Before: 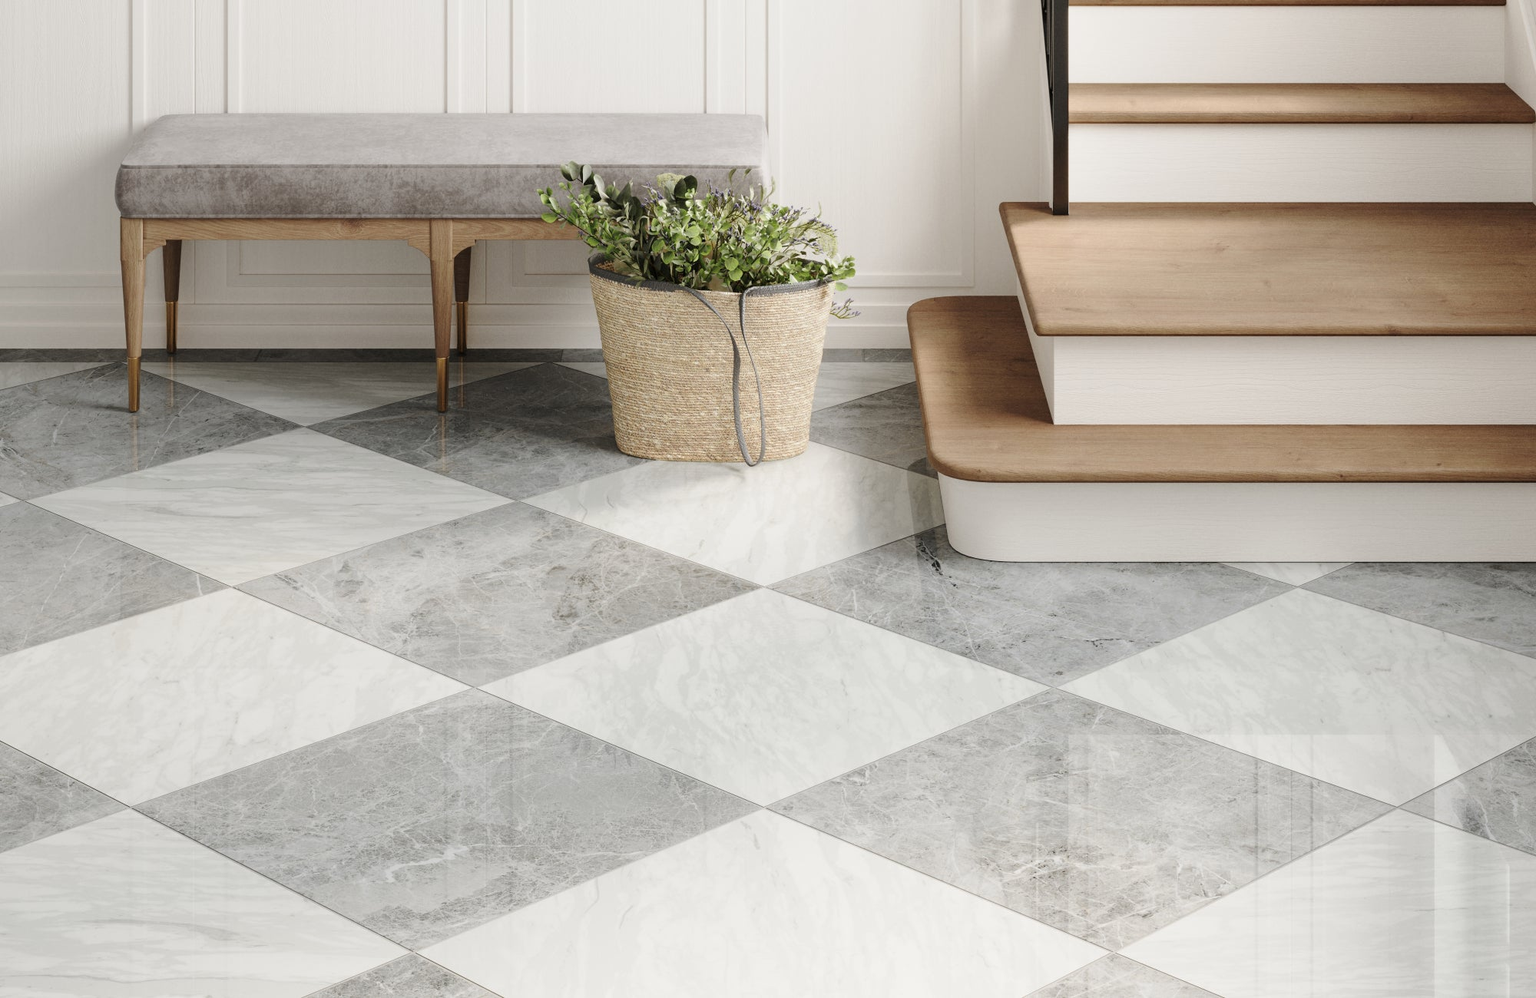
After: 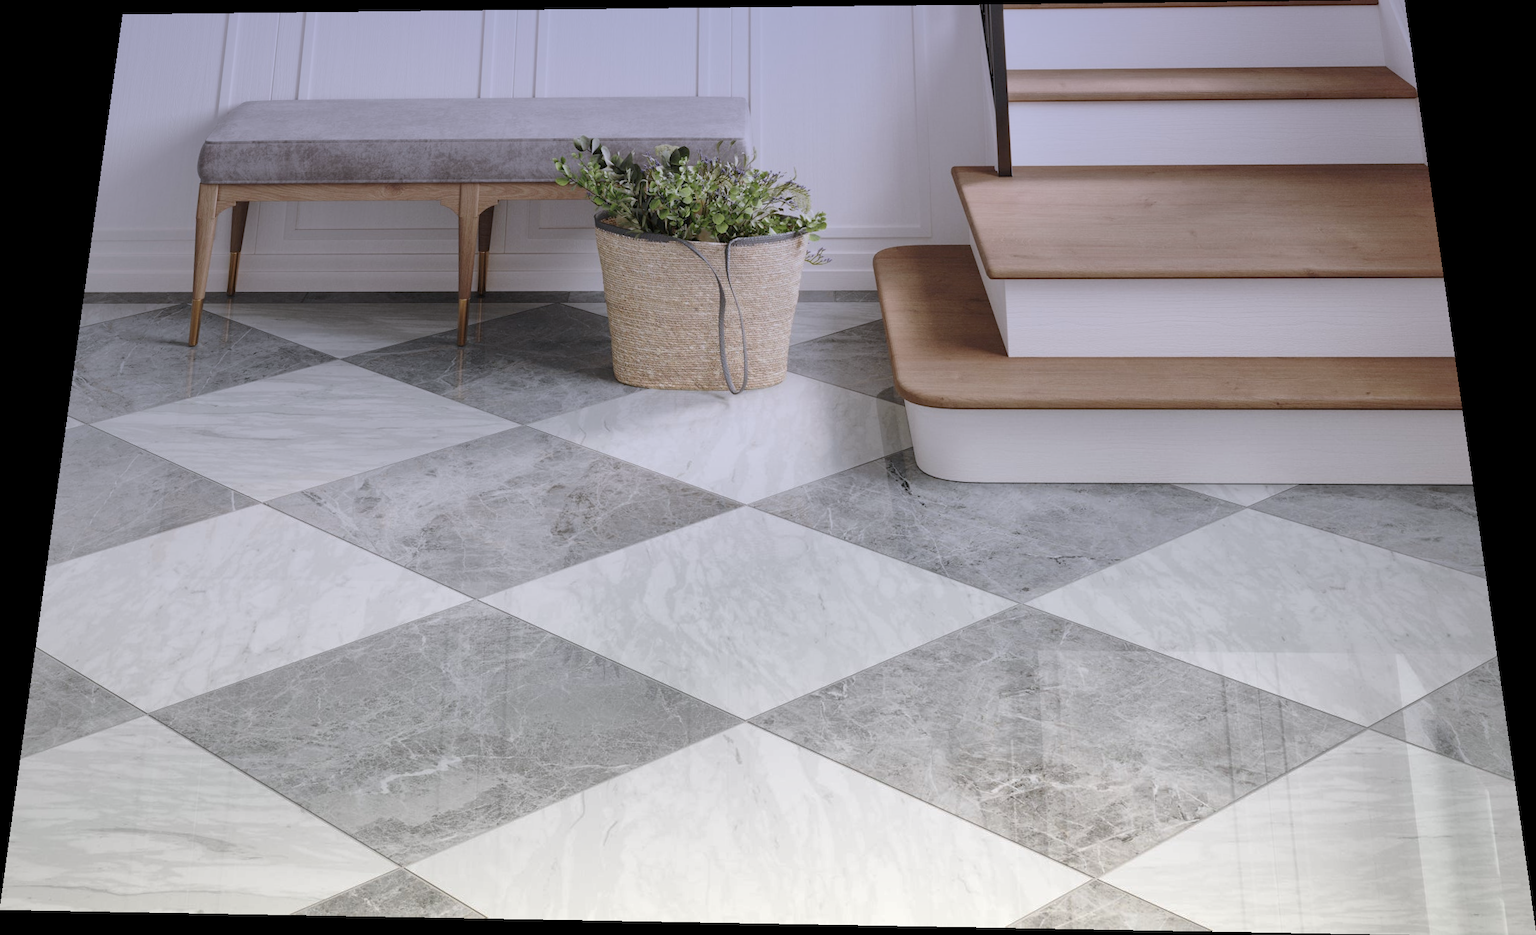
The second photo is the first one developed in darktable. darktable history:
rotate and perspective: rotation 0.128°, lens shift (vertical) -0.181, lens shift (horizontal) -0.044, shear 0.001, automatic cropping off
exposure: exposure 0.131 EV, compensate highlight preservation false
shadows and highlights: on, module defaults
graduated density: hue 238.83°, saturation 50%
